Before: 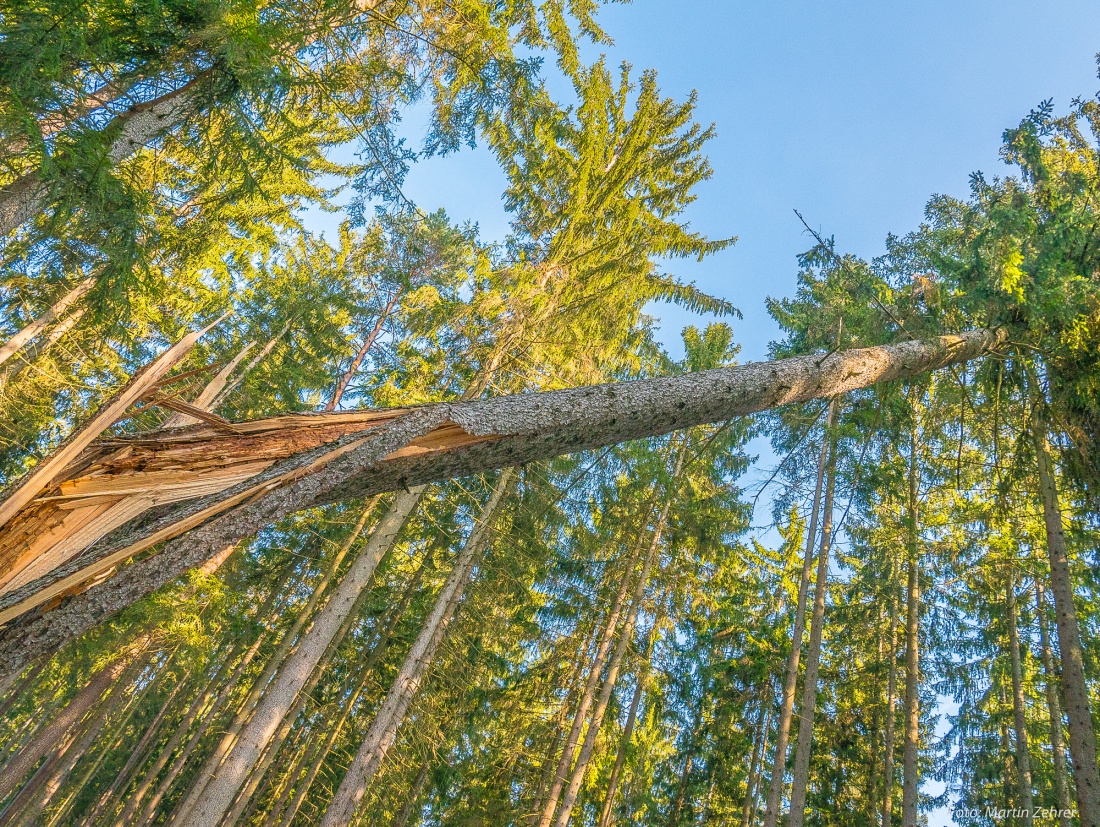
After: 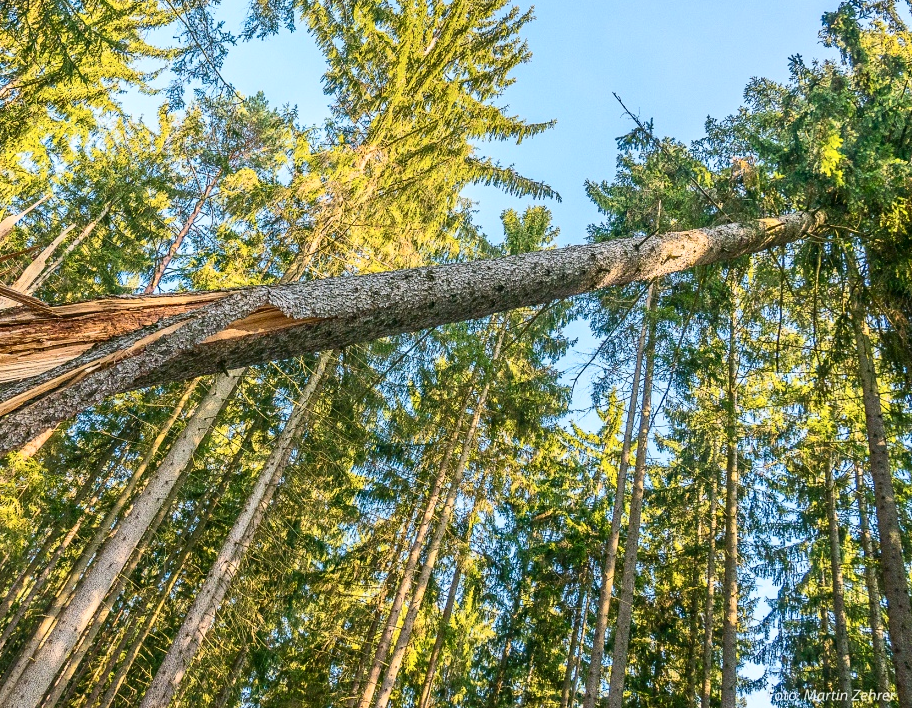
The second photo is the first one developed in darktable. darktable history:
crop: left 16.484%, top 14.253%
contrast brightness saturation: contrast 0.284
